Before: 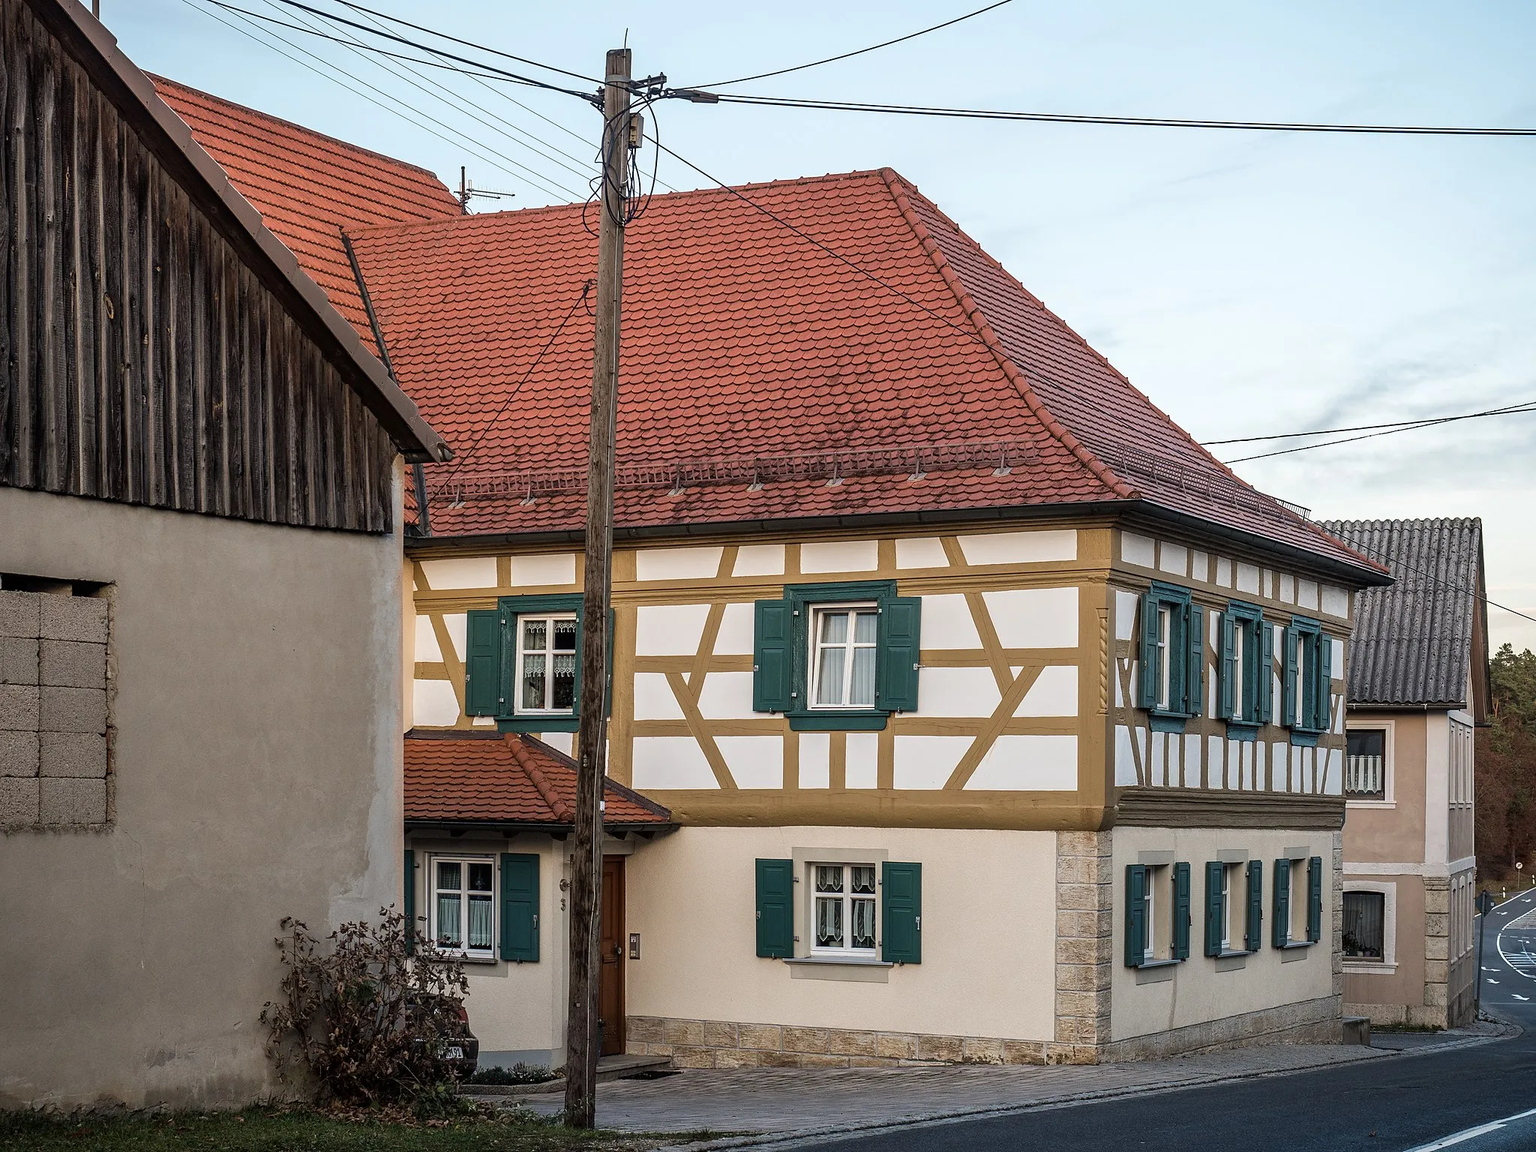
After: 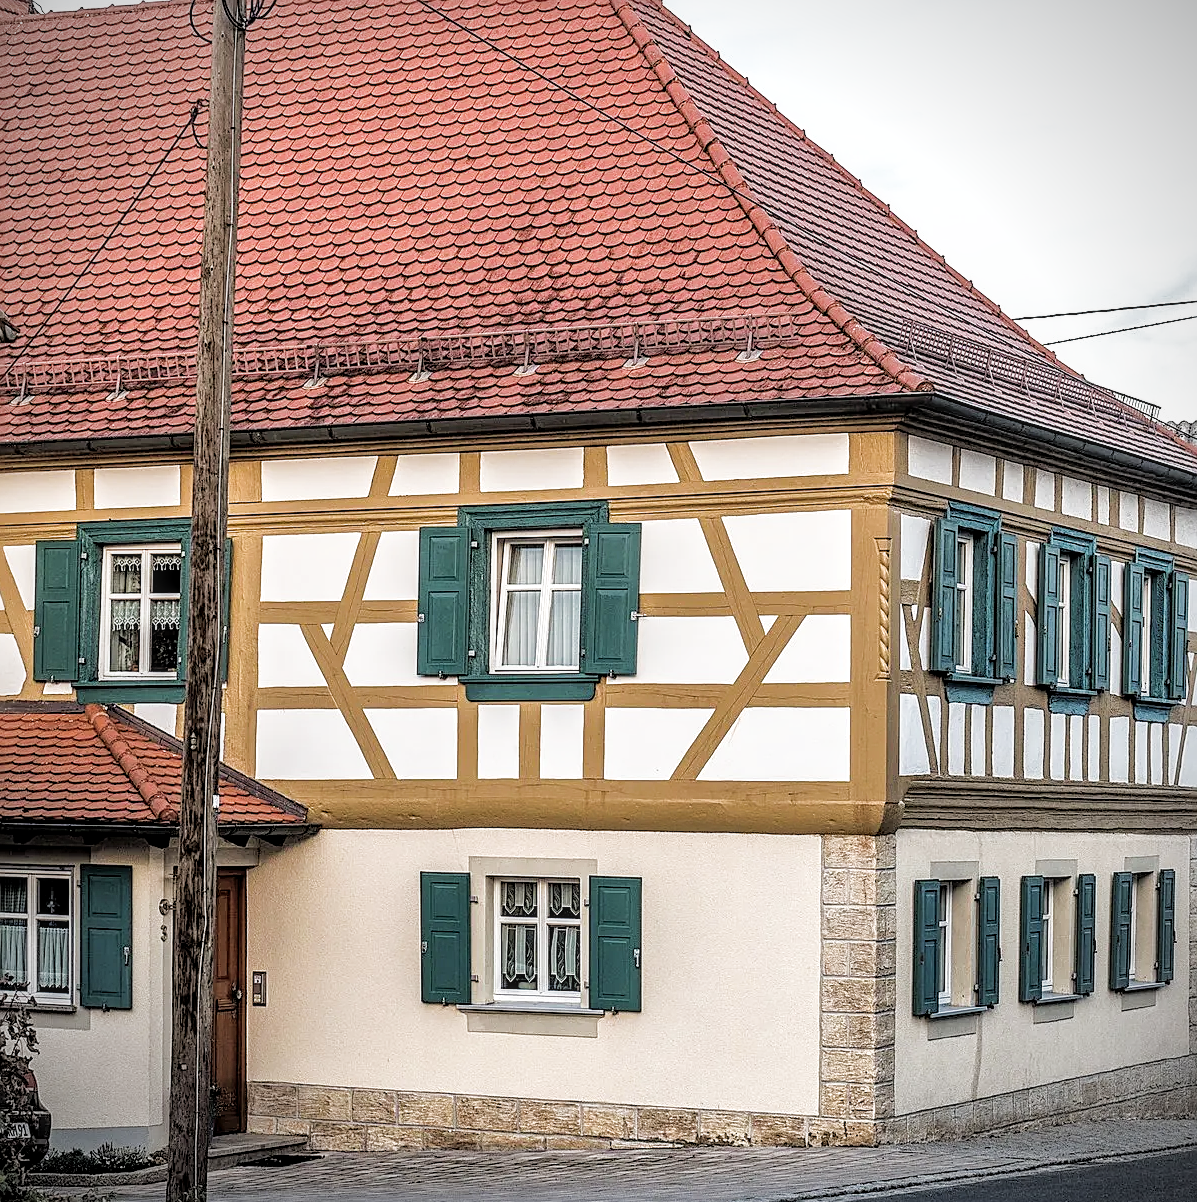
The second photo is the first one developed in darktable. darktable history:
local contrast: highlights 35%, detail 134%
exposure: black level correction -0.002, exposure 1.112 EV, compensate highlight preservation false
shadows and highlights: on, module defaults
crop and rotate: left 28.705%, top 17.808%, right 12.813%, bottom 3.88%
sharpen: on, module defaults
filmic rgb: black relative exposure -5.1 EV, white relative exposure 3.54 EV, hardness 3.18, contrast 1.188, highlights saturation mix -49.03%
vignetting: fall-off start 91.26%
